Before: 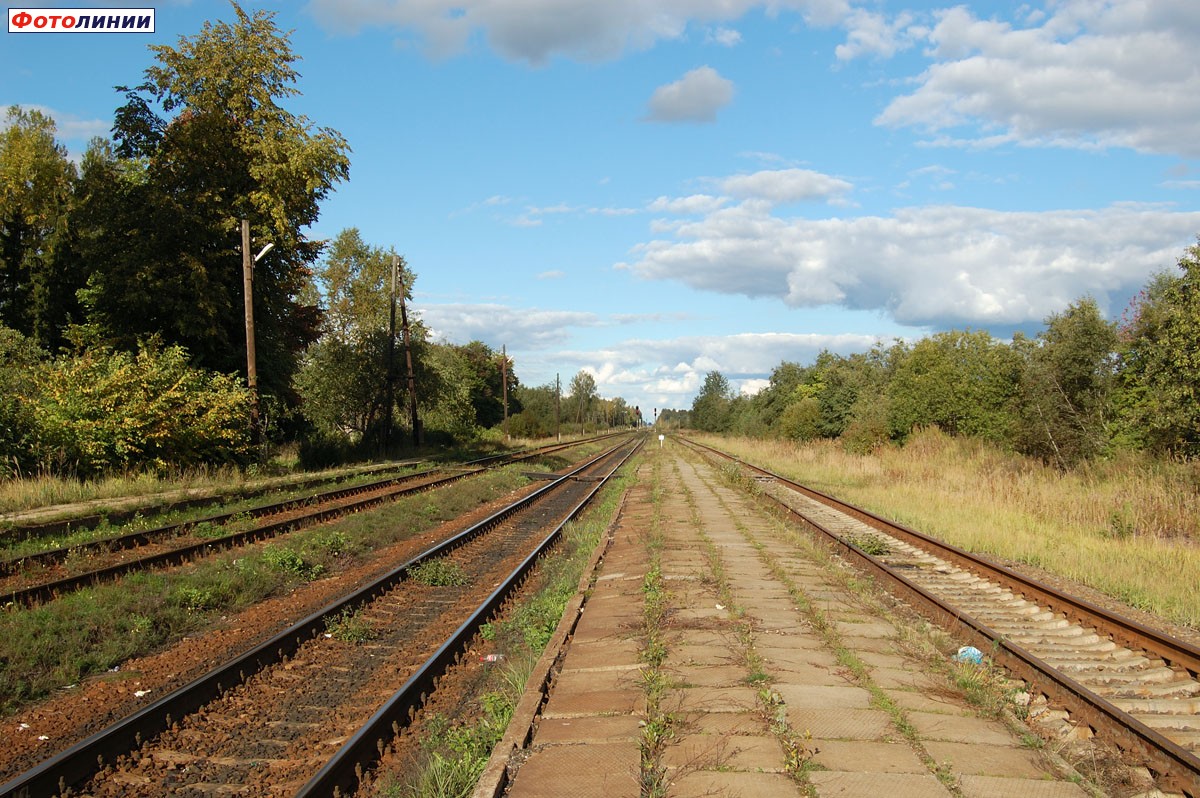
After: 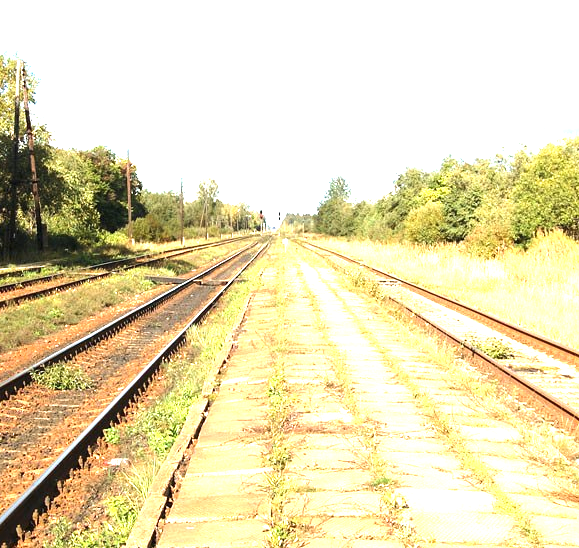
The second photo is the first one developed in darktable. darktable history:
crop: left 31.379%, top 24.658%, right 20.326%, bottom 6.628%
exposure: black level correction 0, exposure 1.741 EV, compensate exposure bias true, compensate highlight preservation false
tone equalizer: -8 EV -0.417 EV, -7 EV -0.389 EV, -6 EV -0.333 EV, -5 EV -0.222 EV, -3 EV 0.222 EV, -2 EV 0.333 EV, -1 EV 0.389 EV, +0 EV 0.417 EV, edges refinement/feathering 500, mask exposure compensation -1.57 EV, preserve details no
